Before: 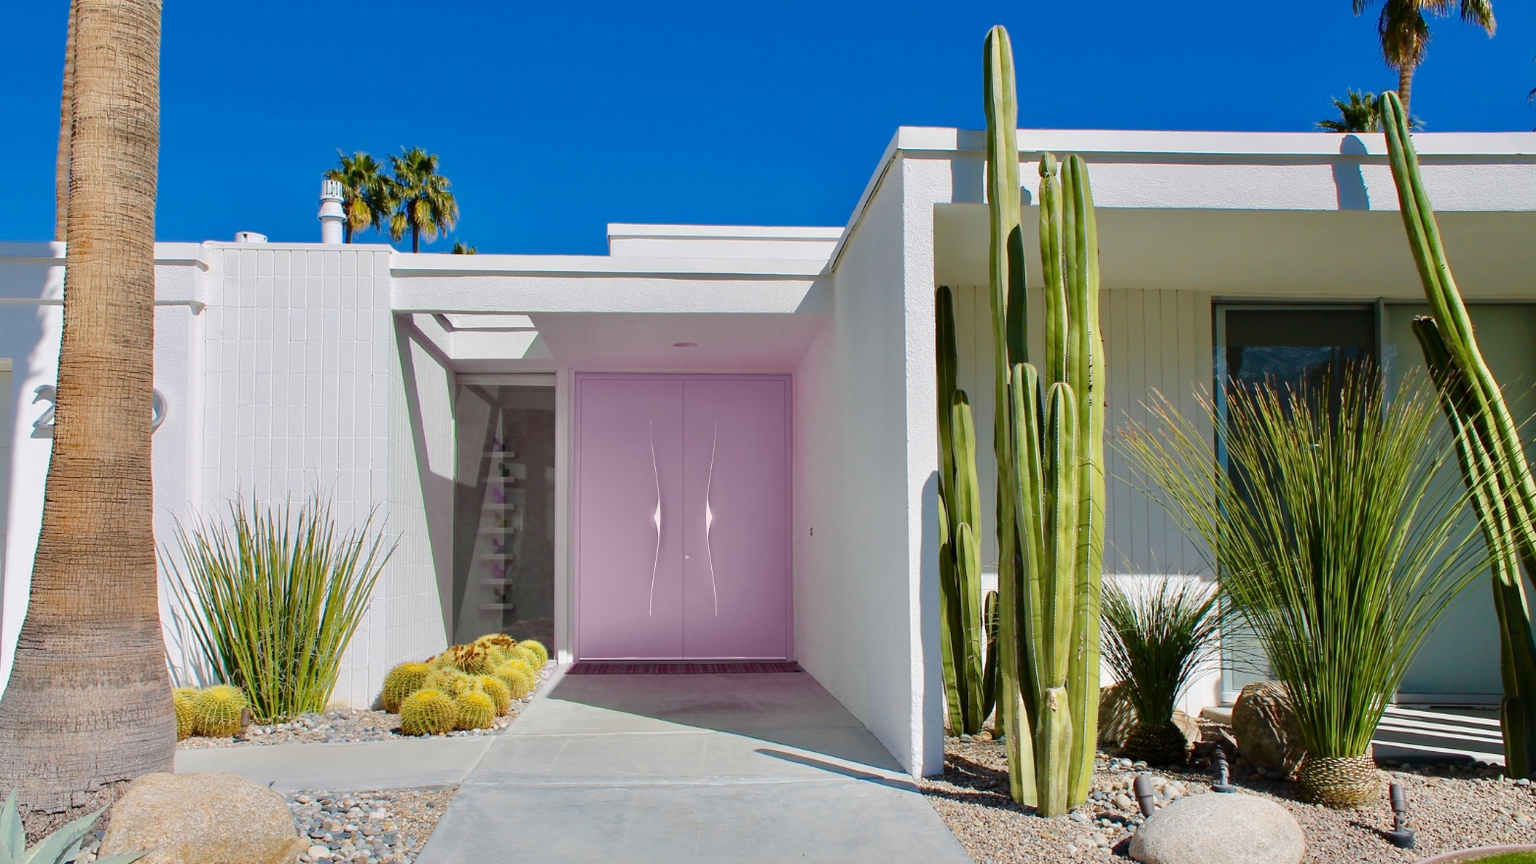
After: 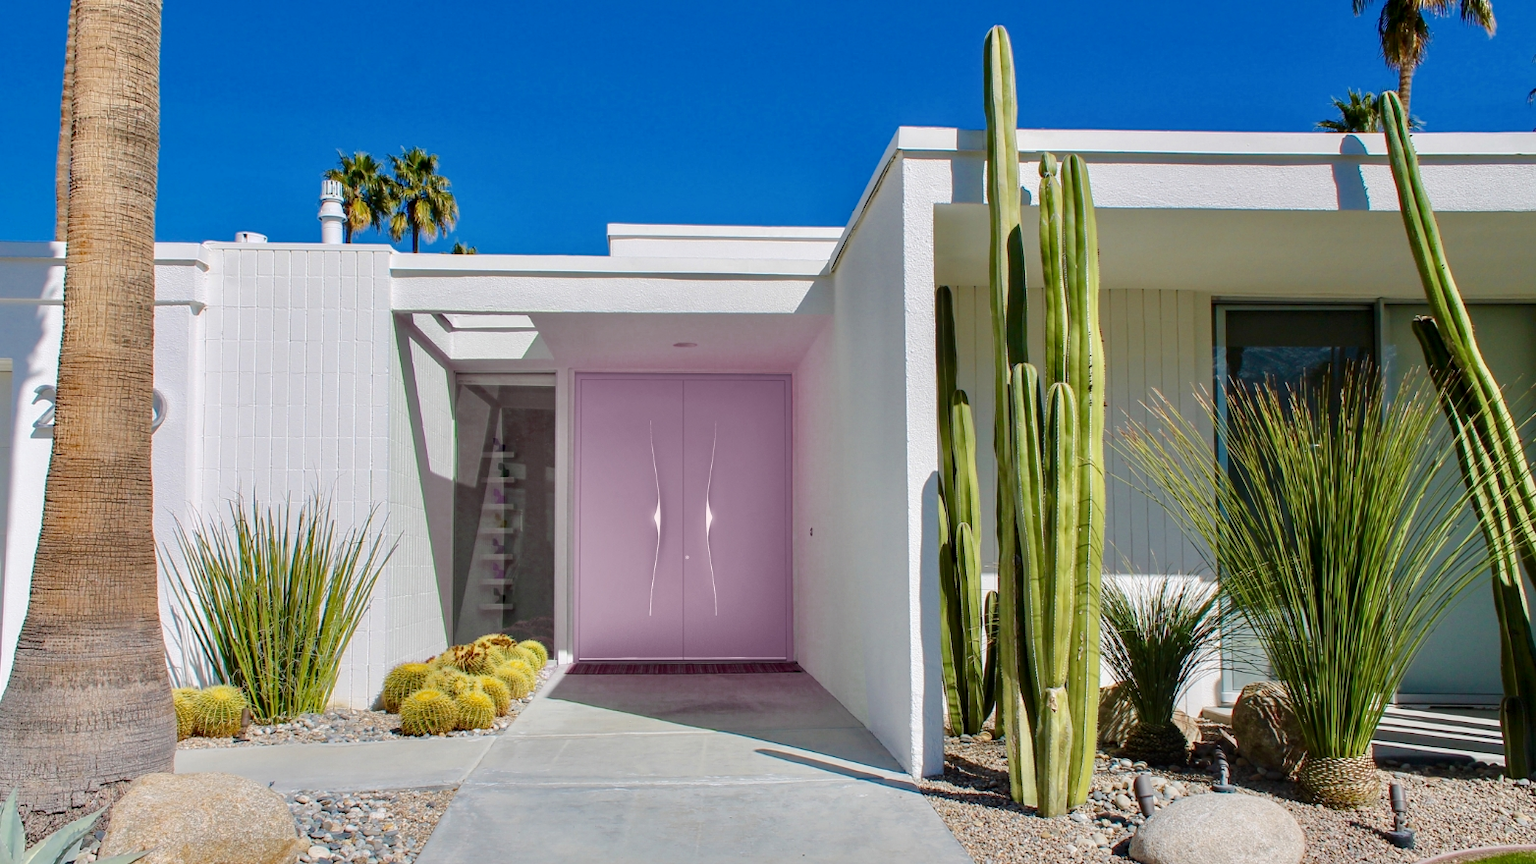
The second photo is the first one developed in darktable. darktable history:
local contrast: on, module defaults
tone equalizer: -7 EV 0.18 EV, -6 EV 0.12 EV, -5 EV 0.08 EV, -4 EV 0.04 EV, -2 EV -0.02 EV, -1 EV -0.04 EV, +0 EV -0.06 EV, luminance estimator HSV value / RGB max
